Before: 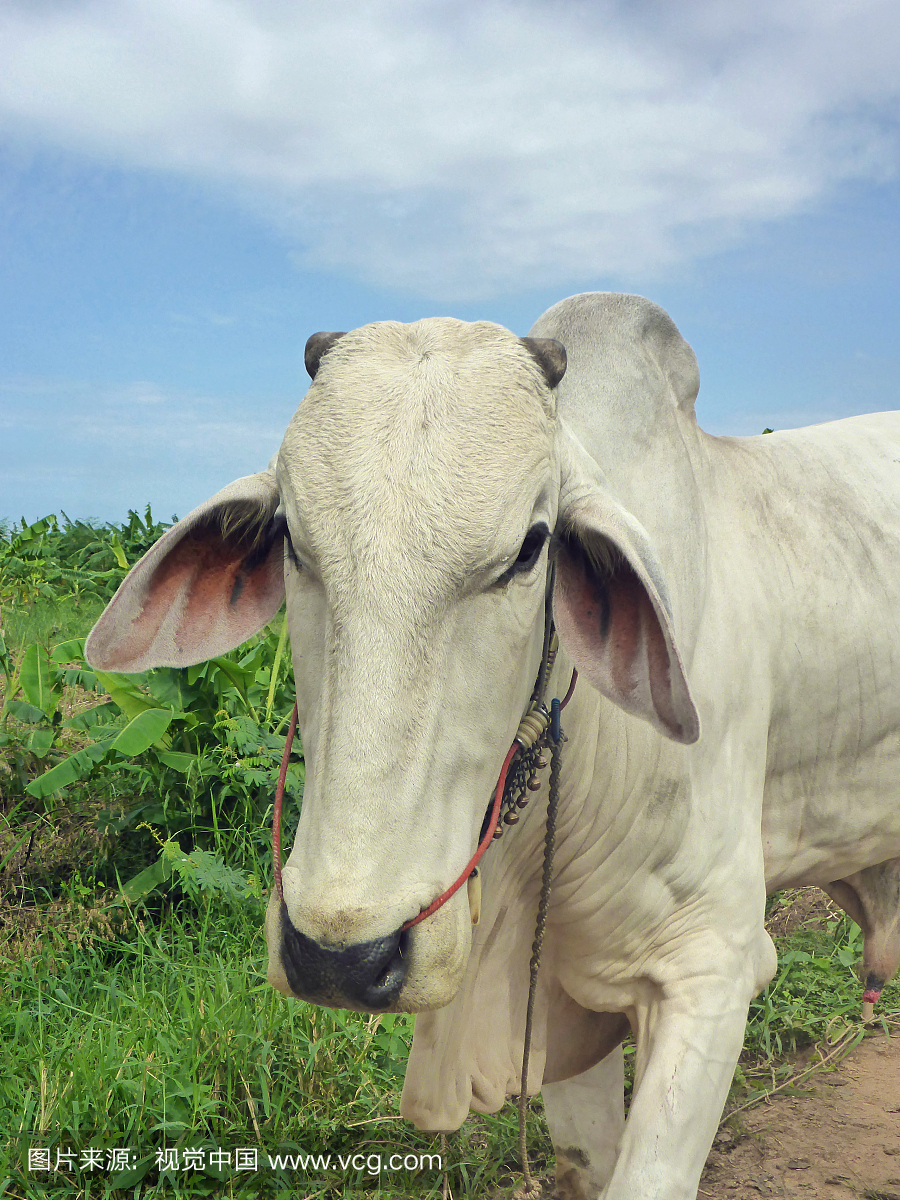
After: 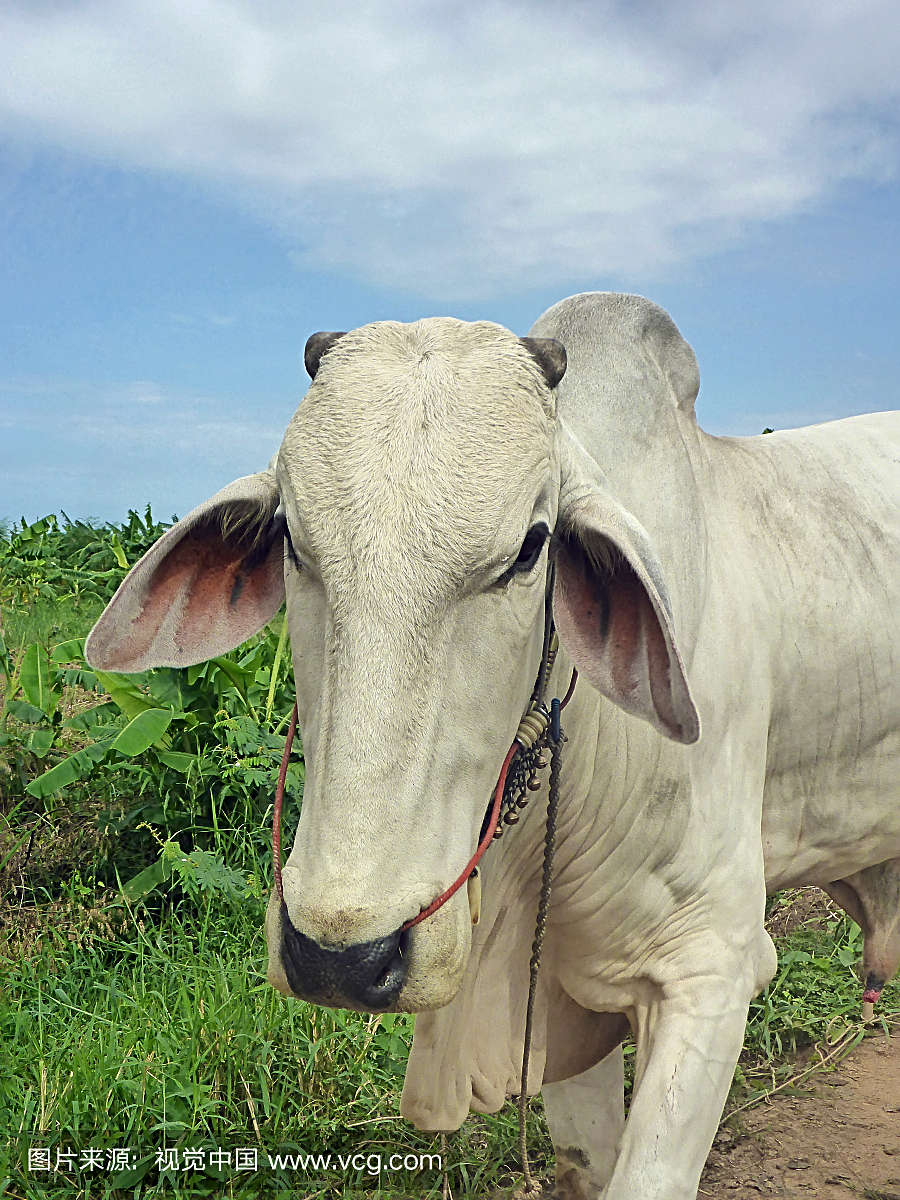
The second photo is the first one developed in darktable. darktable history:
sharpen: radius 2.701, amount 0.653
contrast brightness saturation: contrast 0.032, brightness -0.033
